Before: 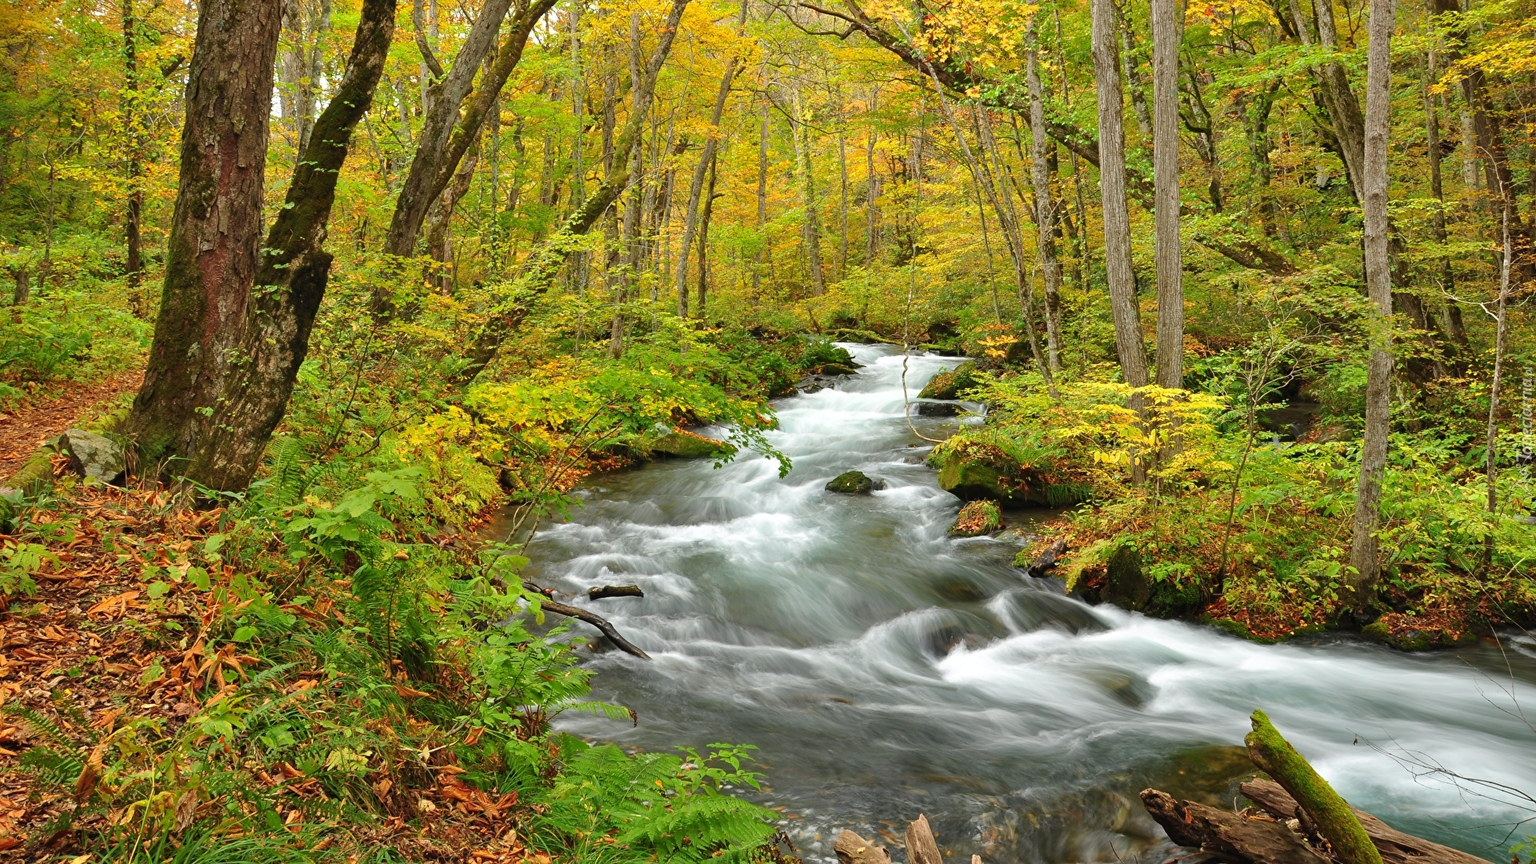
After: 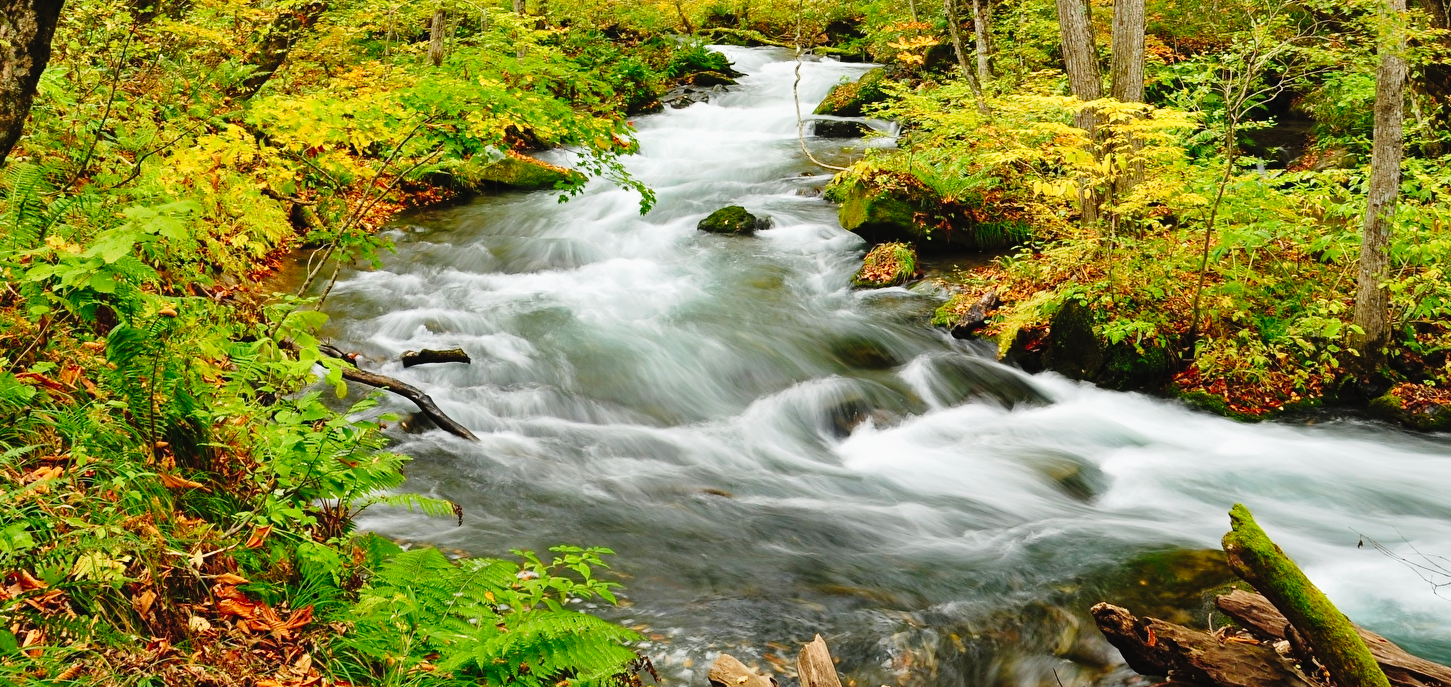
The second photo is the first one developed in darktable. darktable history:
crop and rotate: left 17.416%, top 35.484%, right 7.003%, bottom 0.819%
tone curve: curves: ch0 [(0, 0.014) (0.17, 0.099) (0.392, 0.438) (0.725, 0.828) (0.872, 0.918) (1, 0.981)]; ch1 [(0, 0) (0.402, 0.36) (0.488, 0.466) (0.5, 0.499) (0.515, 0.515) (0.574, 0.595) (0.619, 0.65) (0.701, 0.725) (1, 1)]; ch2 [(0, 0) (0.432, 0.422) (0.486, 0.49) (0.503, 0.503) (0.523, 0.554) (0.562, 0.606) (0.644, 0.694) (0.717, 0.753) (1, 0.991)], preserve colors none
